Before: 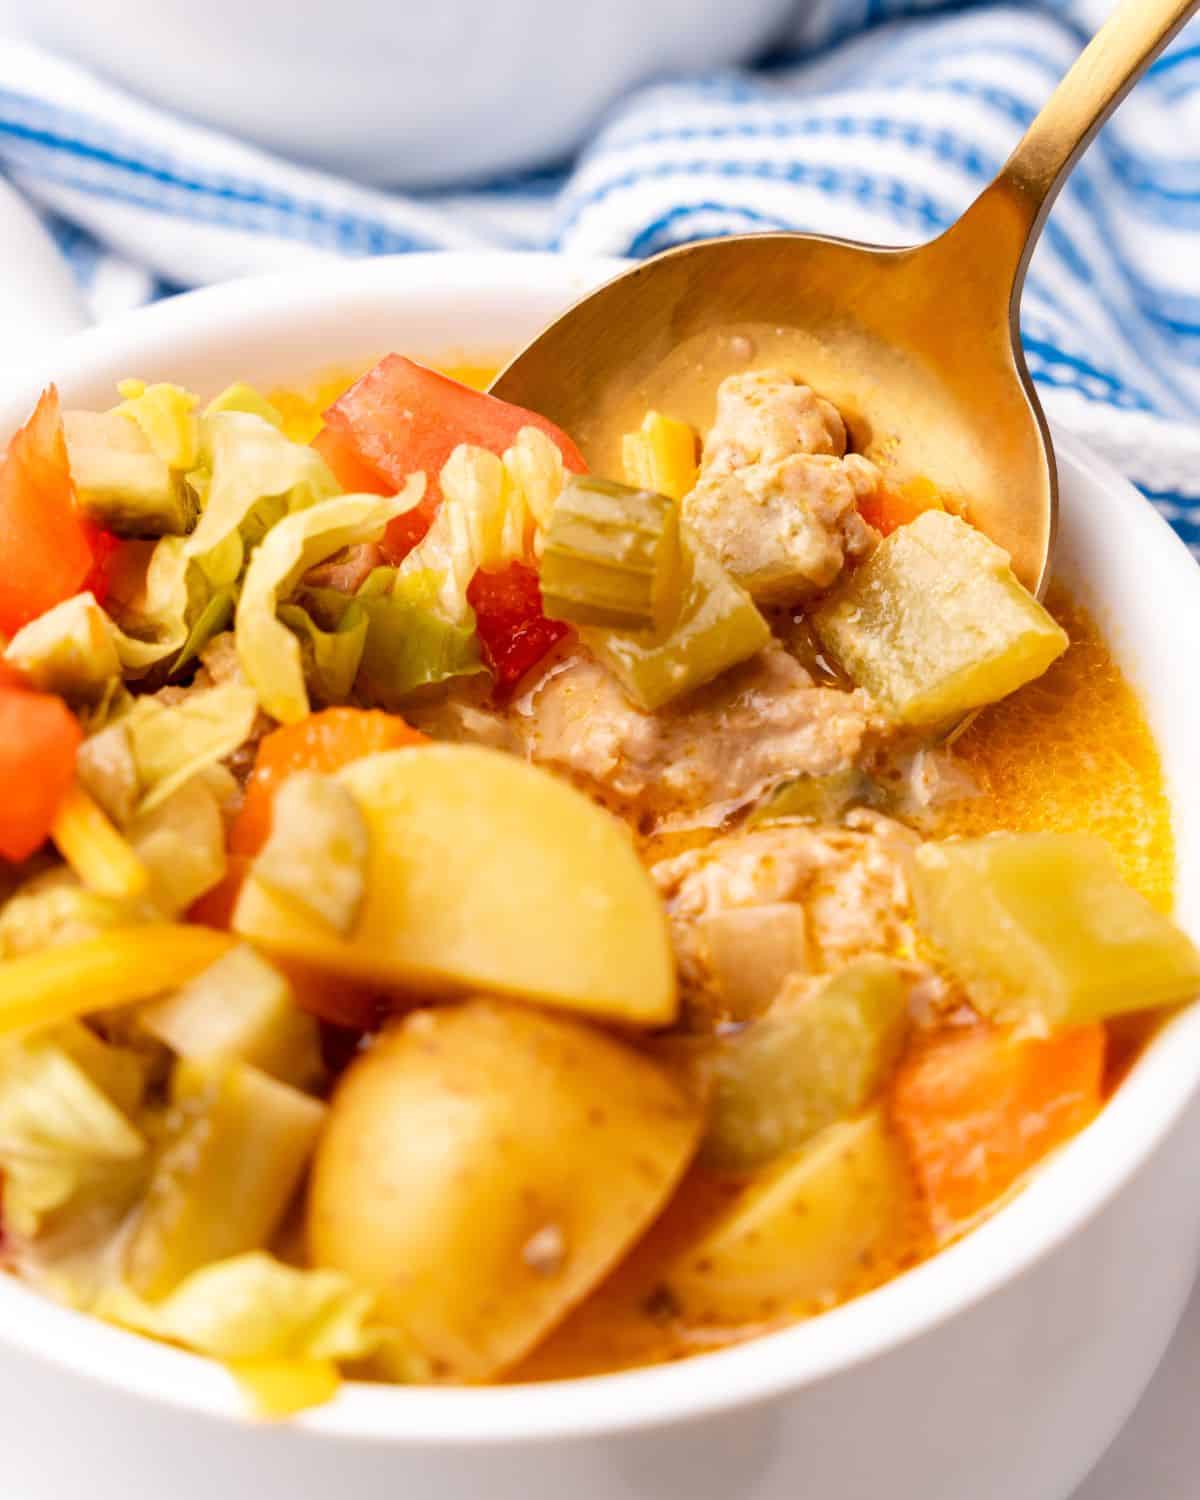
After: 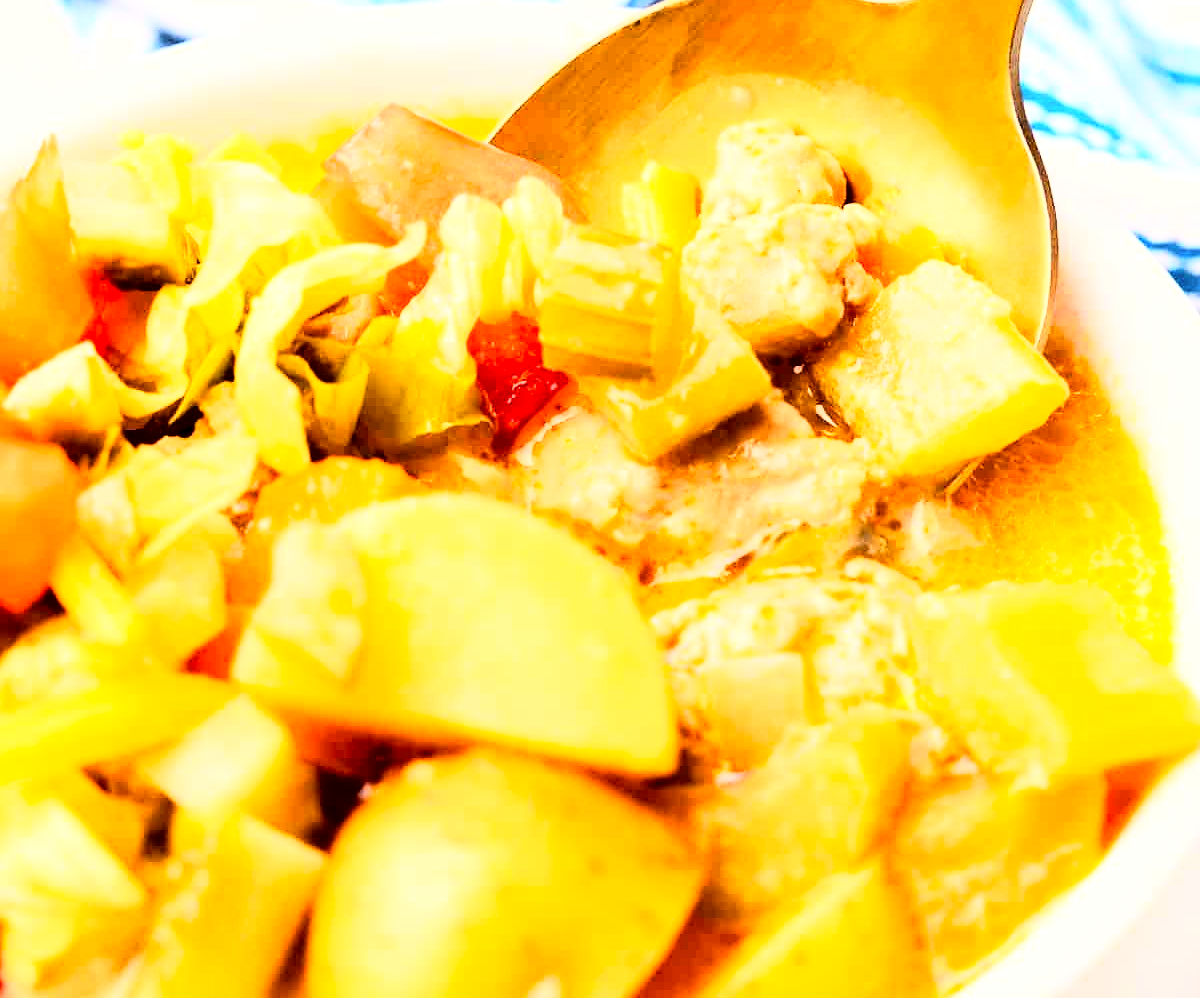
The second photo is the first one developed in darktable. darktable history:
rgb curve: curves: ch0 [(0, 0) (0.21, 0.15) (0.24, 0.21) (0.5, 0.75) (0.75, 0.96) (0.89, 0.99) (1, 1)]; ch1 [(0, 0.02) (0.21, 0.13) (0.25, 0.2) (0.5, 0.67) (0.75, 0.9) (0.89, 0.97) (1, 1)]; ch2 [(0, 0.02) (0.21, 0.13) (0.25, 0.2) (0.5, 0.67) (0.75, 0.9) (0.89, 0.97) (1, 1)], compensate middle gray true
sharpen: radius 1
crop: top 16.727%, bottom 16.727%
color correction: highlights a* -0.95, highlights b* 4.5, shadows a* 3.55
exposure: black level correction 0.005, exposure 0.417 EV, compensate highlight preservation false
